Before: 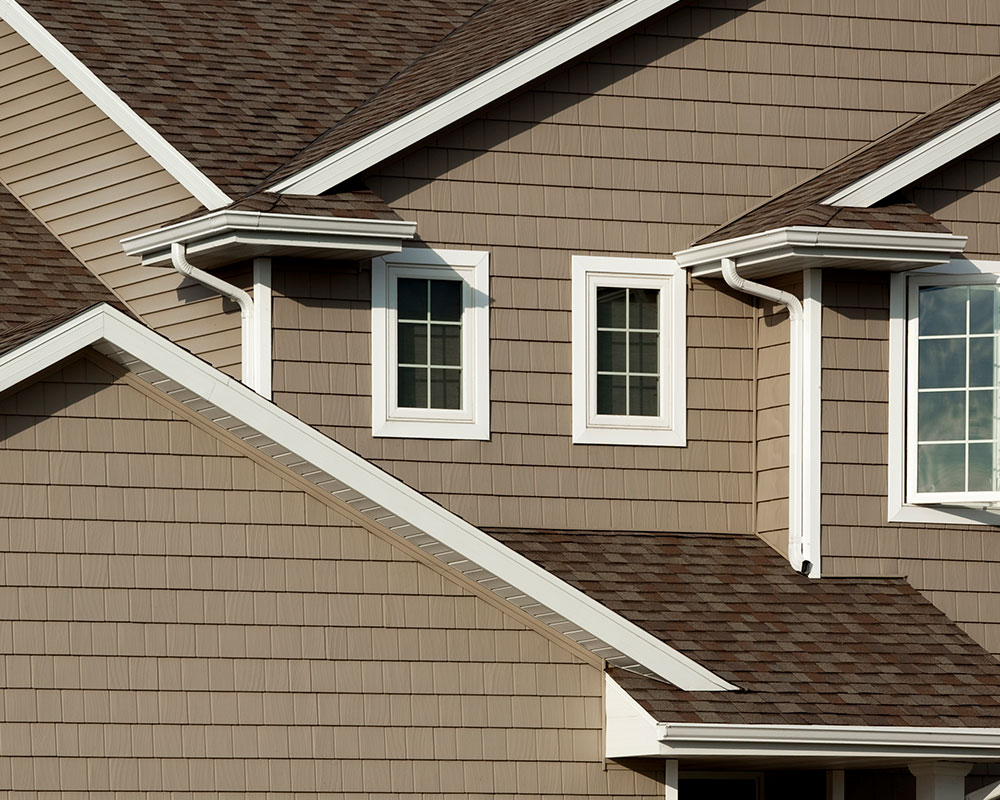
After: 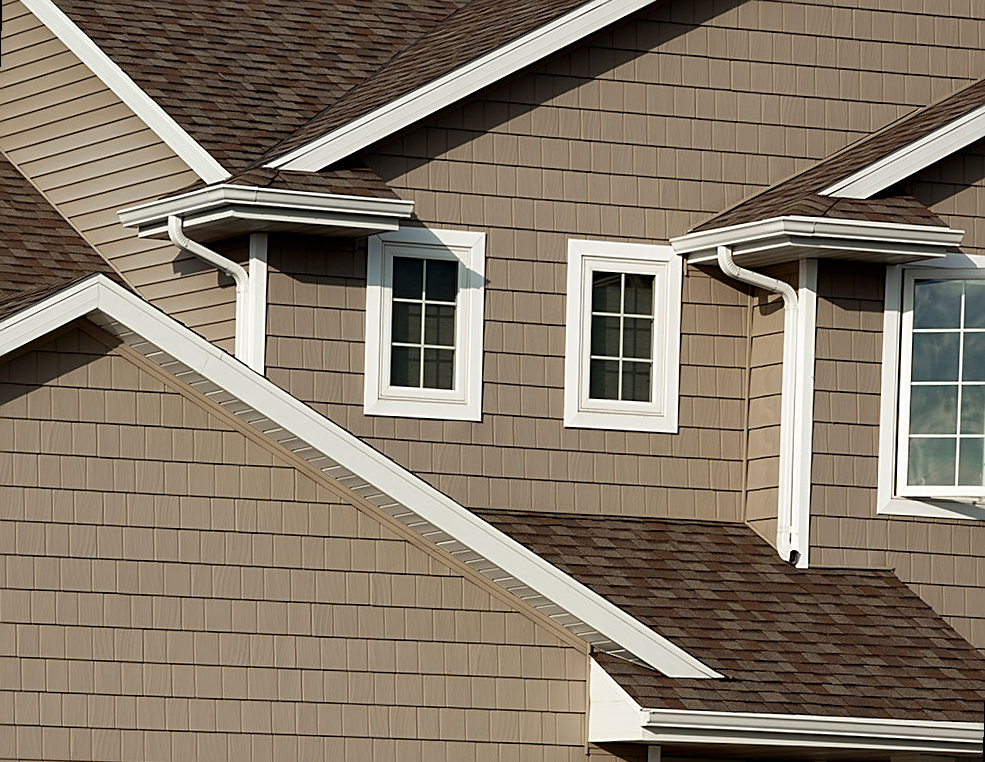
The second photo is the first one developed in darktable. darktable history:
sharpen: on, module defaults
rotate and perspective: rotation 1.57°, crop left 0.018, crop right 0.982, crop top 0.039, crop bottom 0.961
